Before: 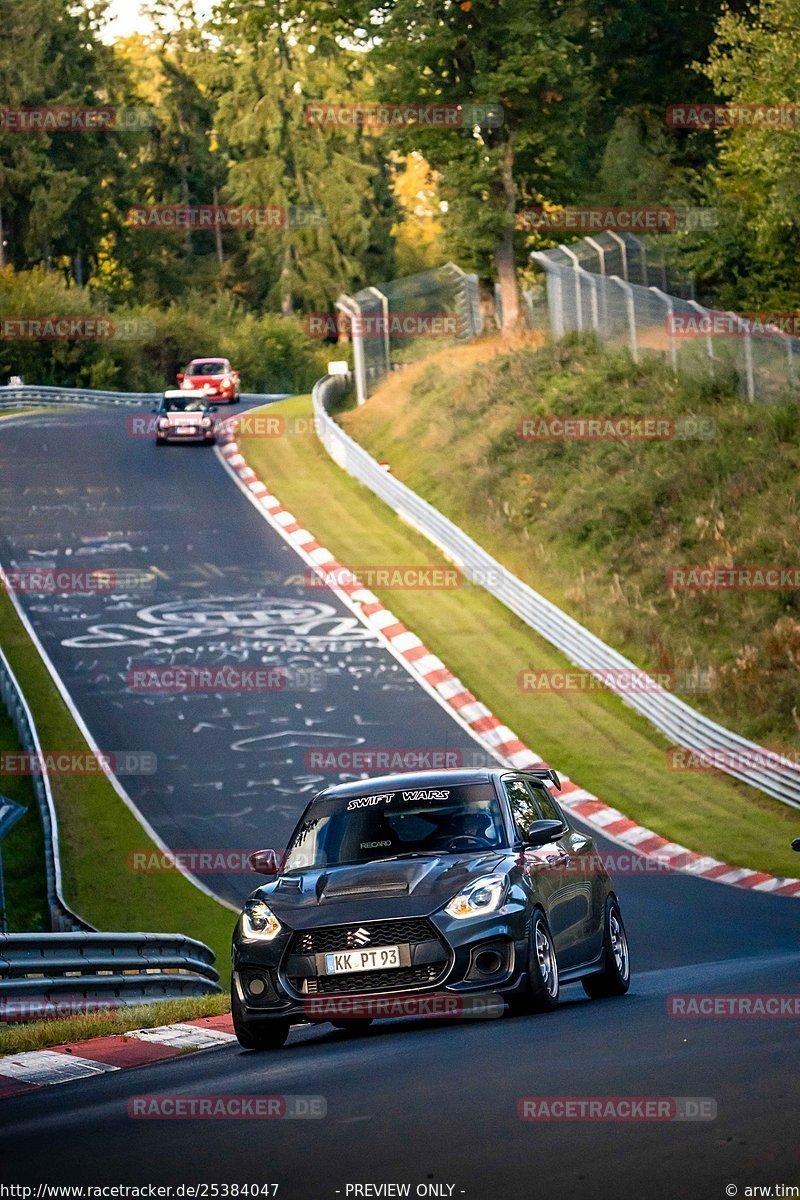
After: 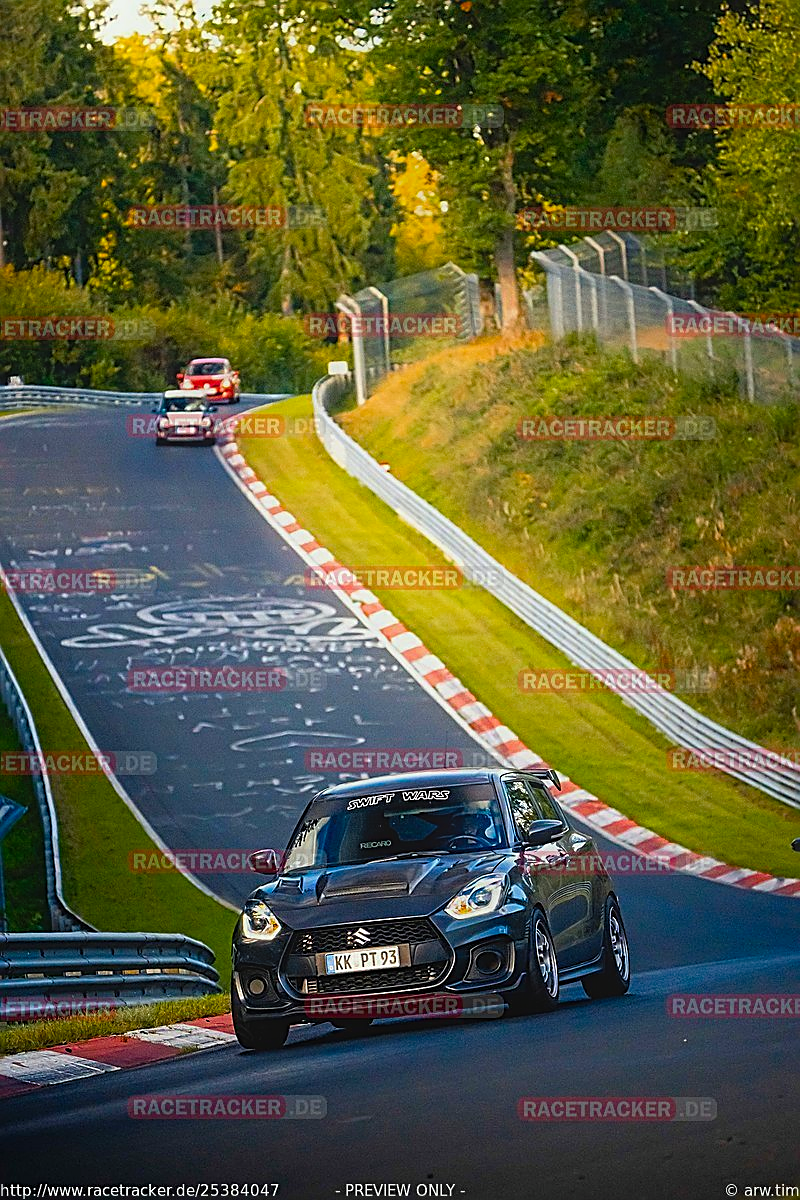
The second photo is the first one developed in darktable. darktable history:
sharpen: amount 0.6
color balance rgb: linear chroma grading › global chroma 0.703%, perceptual saturation grading › global saturation 29.444%, global vibrance 11.212%
contrast equalizer: y [[0.439, 0.44, 0.442, 0.457, 0.493, 0.498], [0.5 ×6], [0.5 ×6], [0 ×6], [0 ×6]]
color correction: highlights a* -2.54, highlights b* 2.31
